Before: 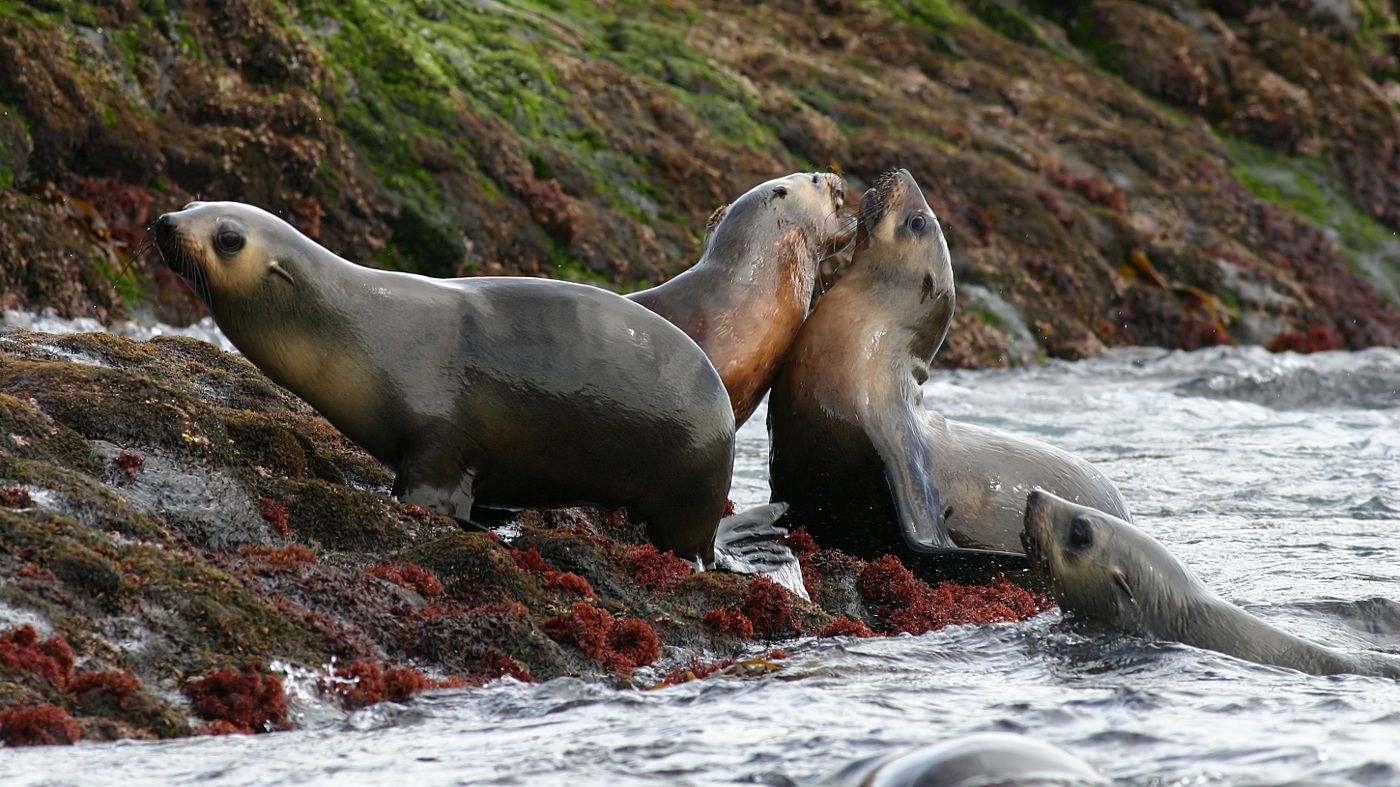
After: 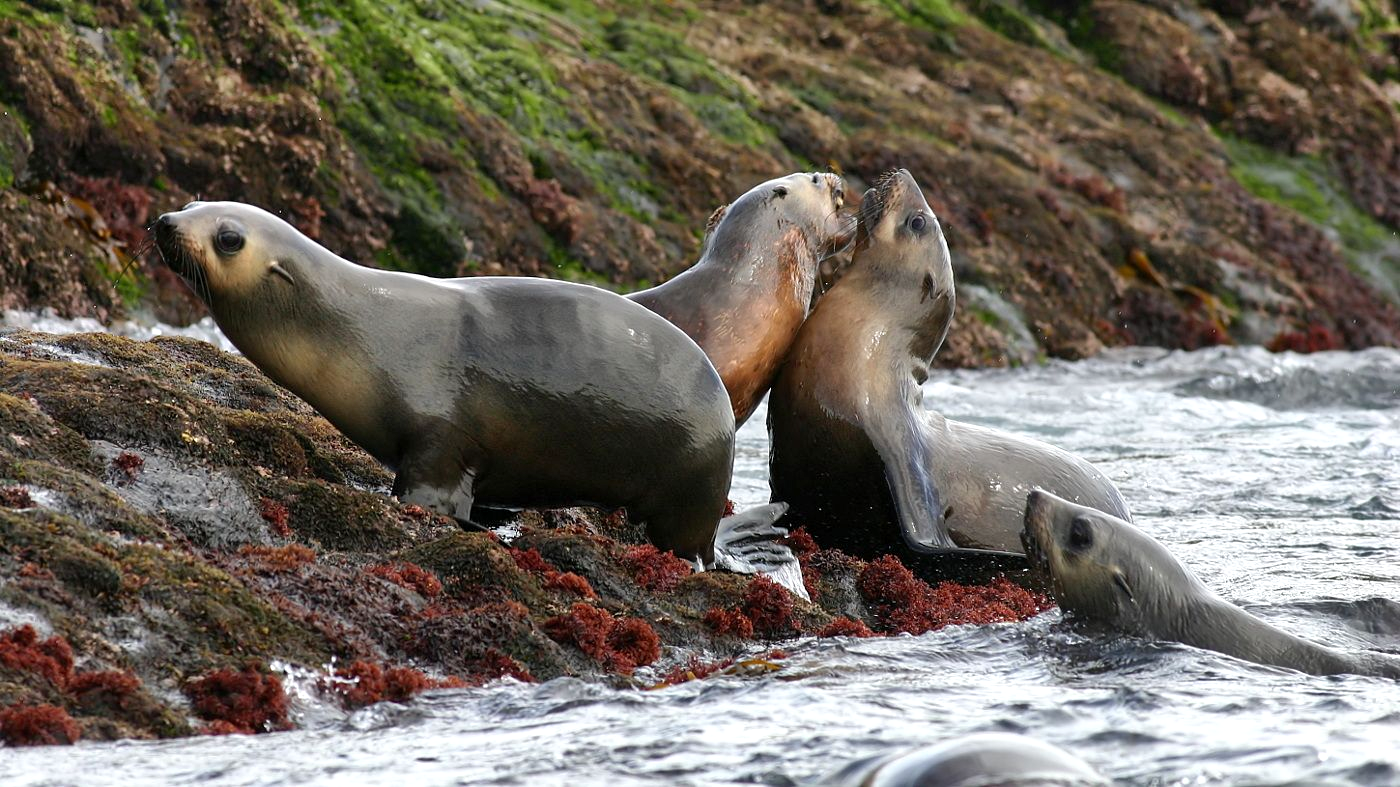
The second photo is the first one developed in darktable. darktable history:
exposure: black level correction 0.001, exposure 0.191 EV, compensate highlight preservation false
shadows and highlights: shadows 49, highlights -41, soften with gaussian
